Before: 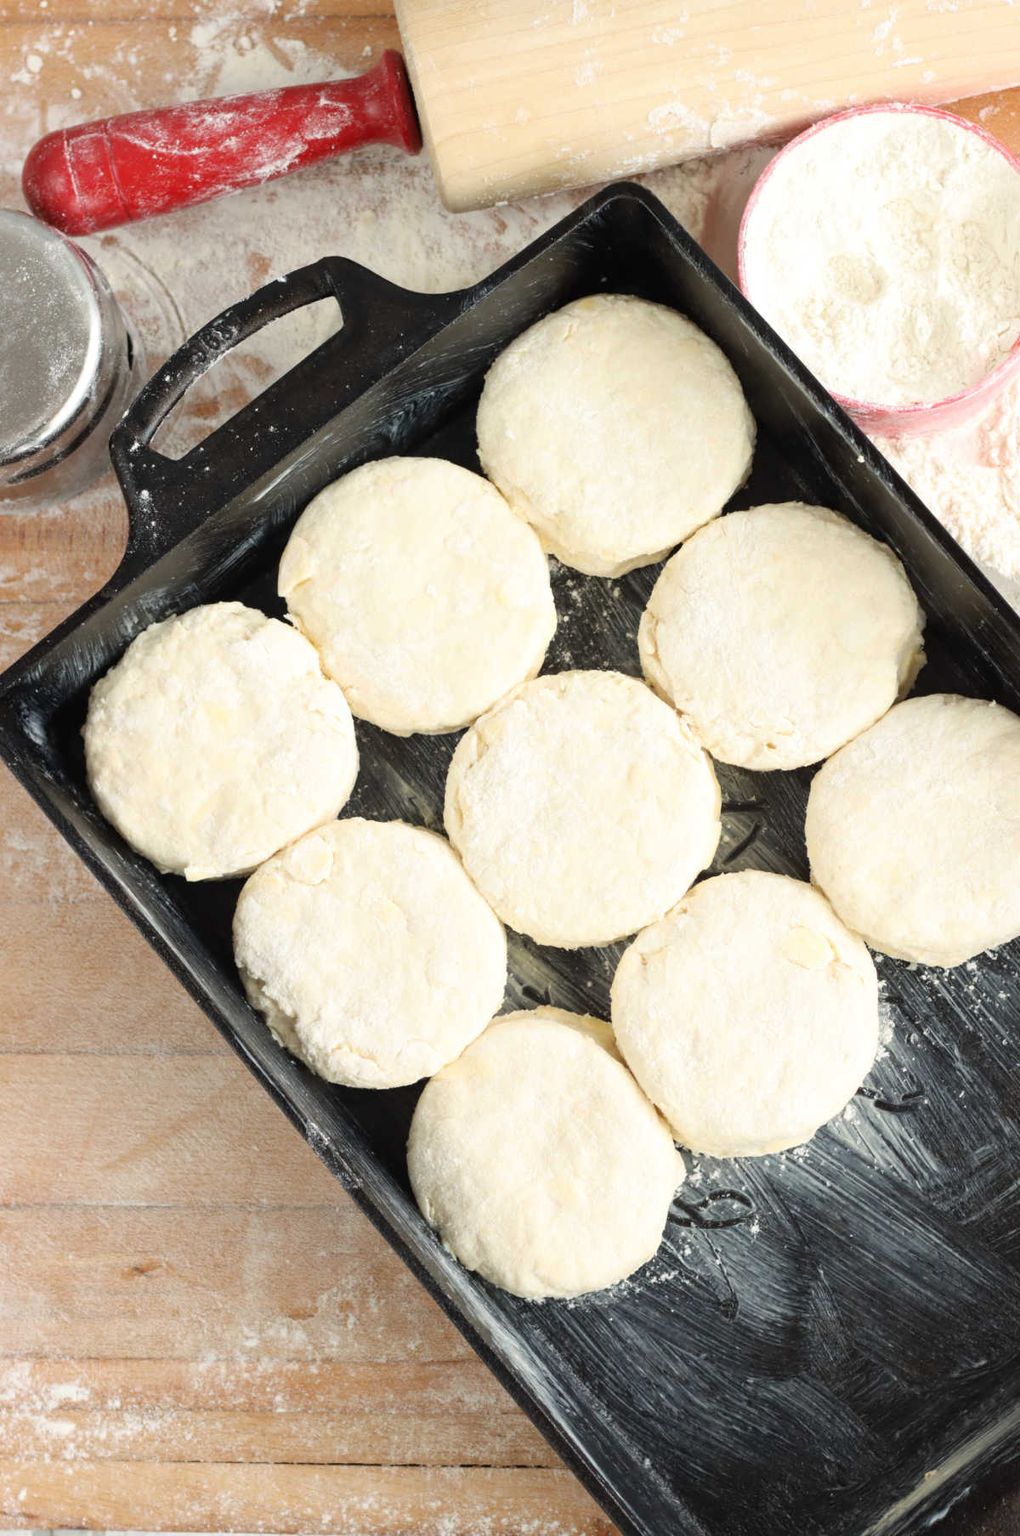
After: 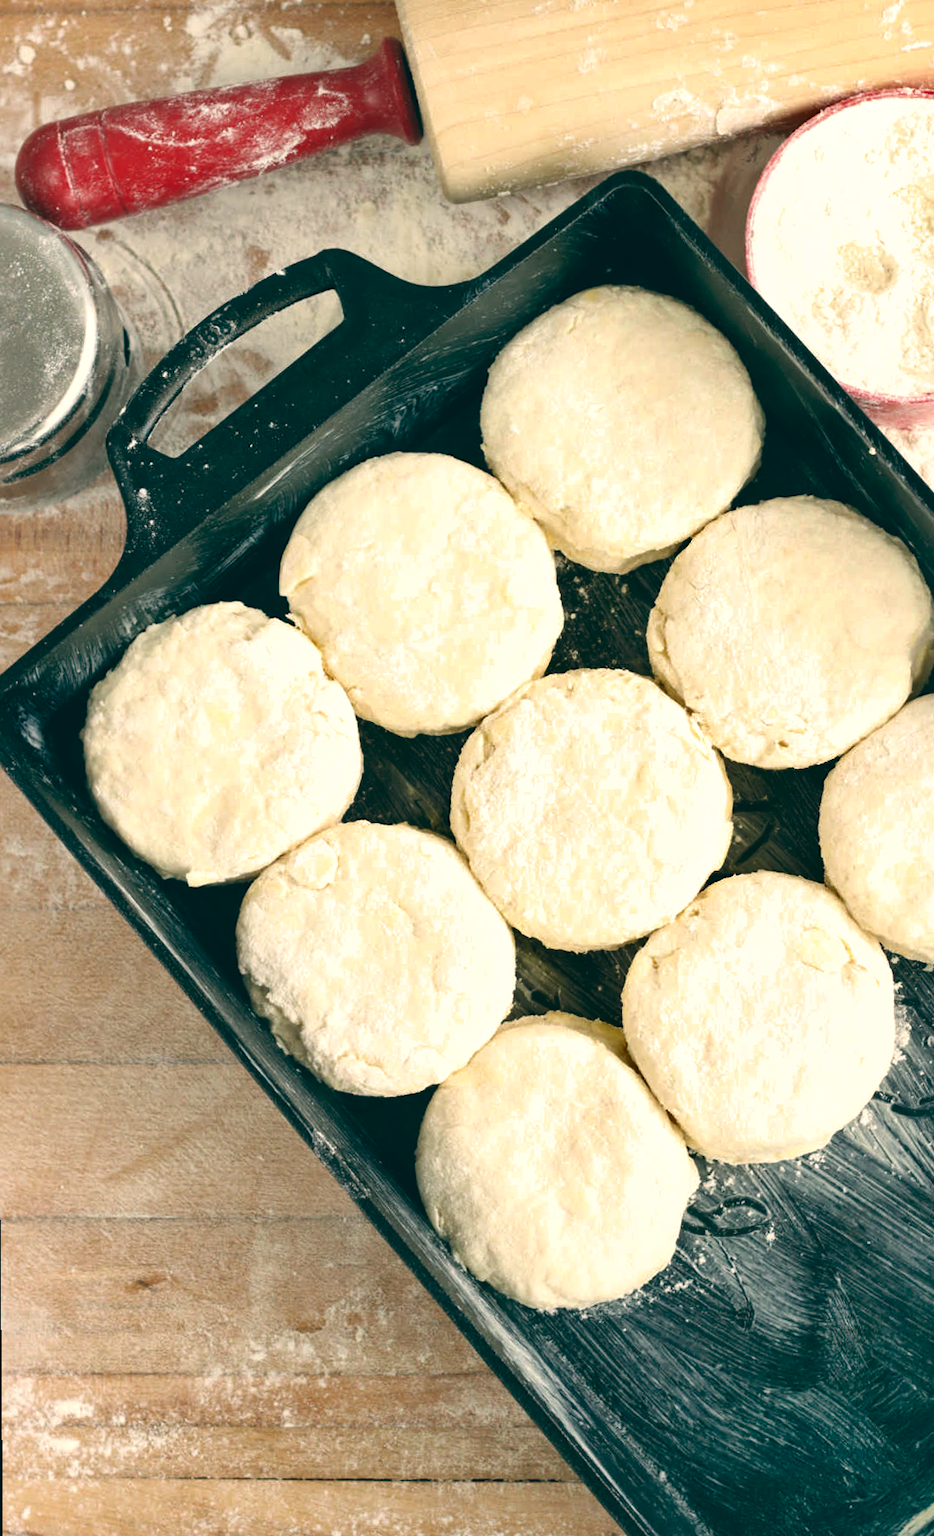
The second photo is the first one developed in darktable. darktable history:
shadows and highlights: low approximation 0.01, soften with gaussian
exposure: compensate exposure bias true, compensate highlight preservation false
rotate and perspective: rotation -0.45°, automatic cropping original format, crop left 0.008, crop right 0.992, crop top 0.012, crop bottom 0.988
crop: right 9.509%, bottom 0.031%
local contrast: mode bilateral grid, contrast 20, coarseness 50, detail 120%, midtone range 0.2
color balance: lift [1.005, 0.99, 1.007, 1.01], gamma [1, 0.979, 1.011, 1.021], gain [0.923, 1.098, 1.025, 0.902], input saturation 90.45%, contrast 7.73%, output saturation 105.91%
